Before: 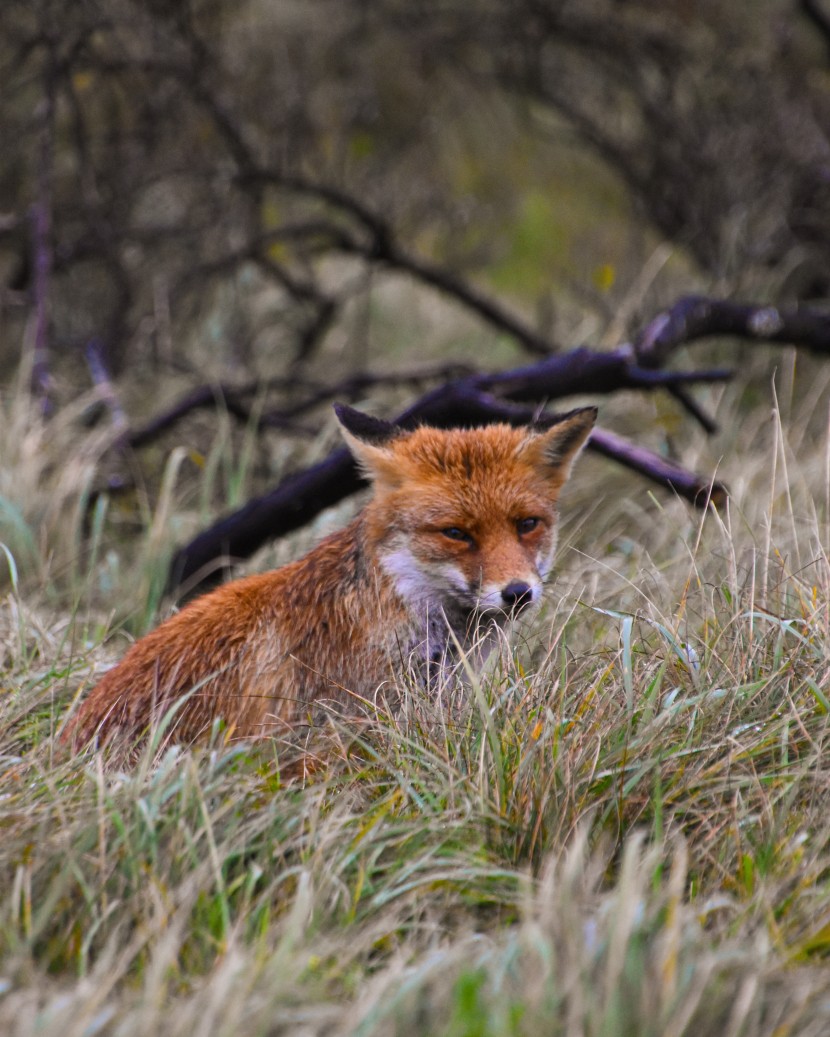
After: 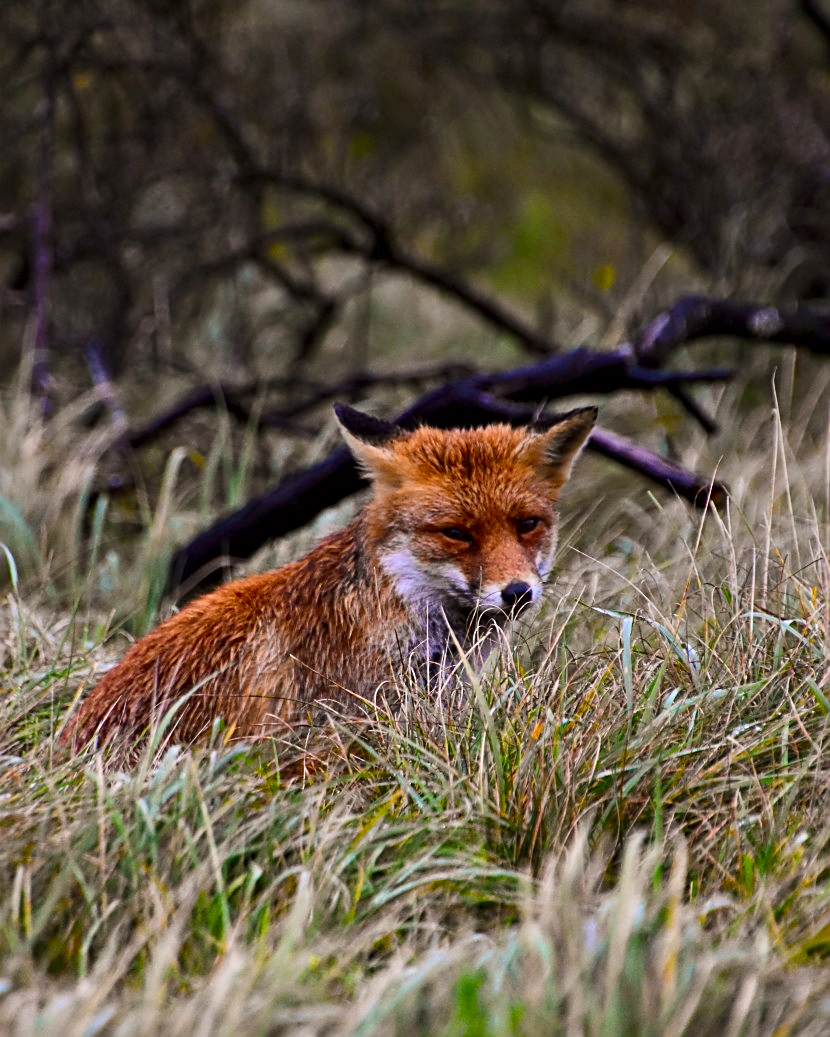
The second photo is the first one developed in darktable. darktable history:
contrast equalizer: y [[0.535, 0.543, 0.548, 0.548, 0.542, 0.532], [0.5 ×6], [0.5 ×6], [0 ×6], [0 ×6]]
graduated density: rotation -0.352°, offset 57.64
sharpen: on, module defaults
contrast brightness saturation: contrast 0.16, saturation 0.32
